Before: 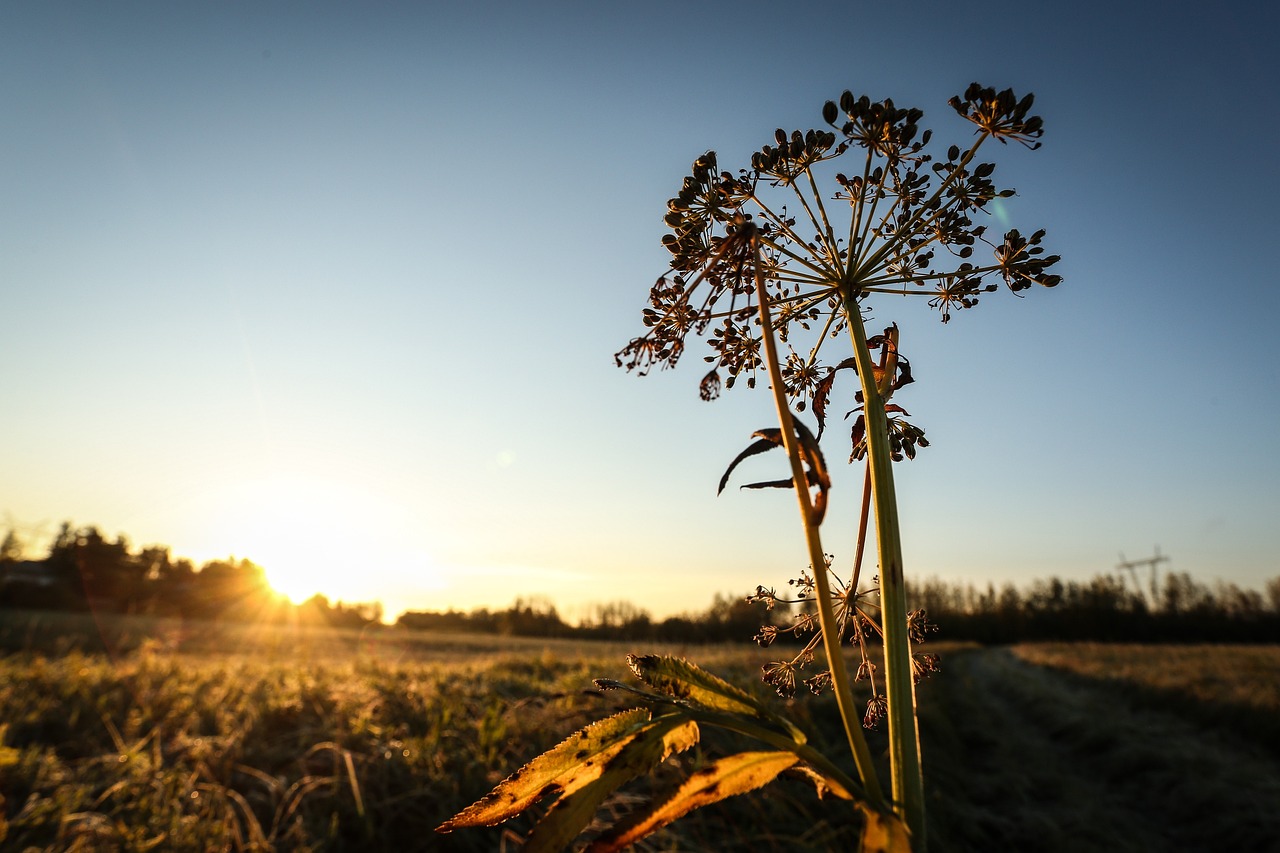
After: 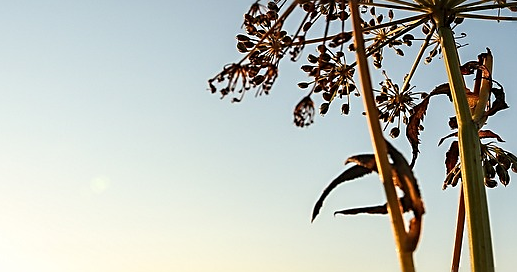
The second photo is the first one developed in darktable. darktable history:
sharpen: on, module defaults
crop: left 31.751%, top 32.172%, right 27.8%, bottom 35.83%
exposure: compensate highlight preservation false
